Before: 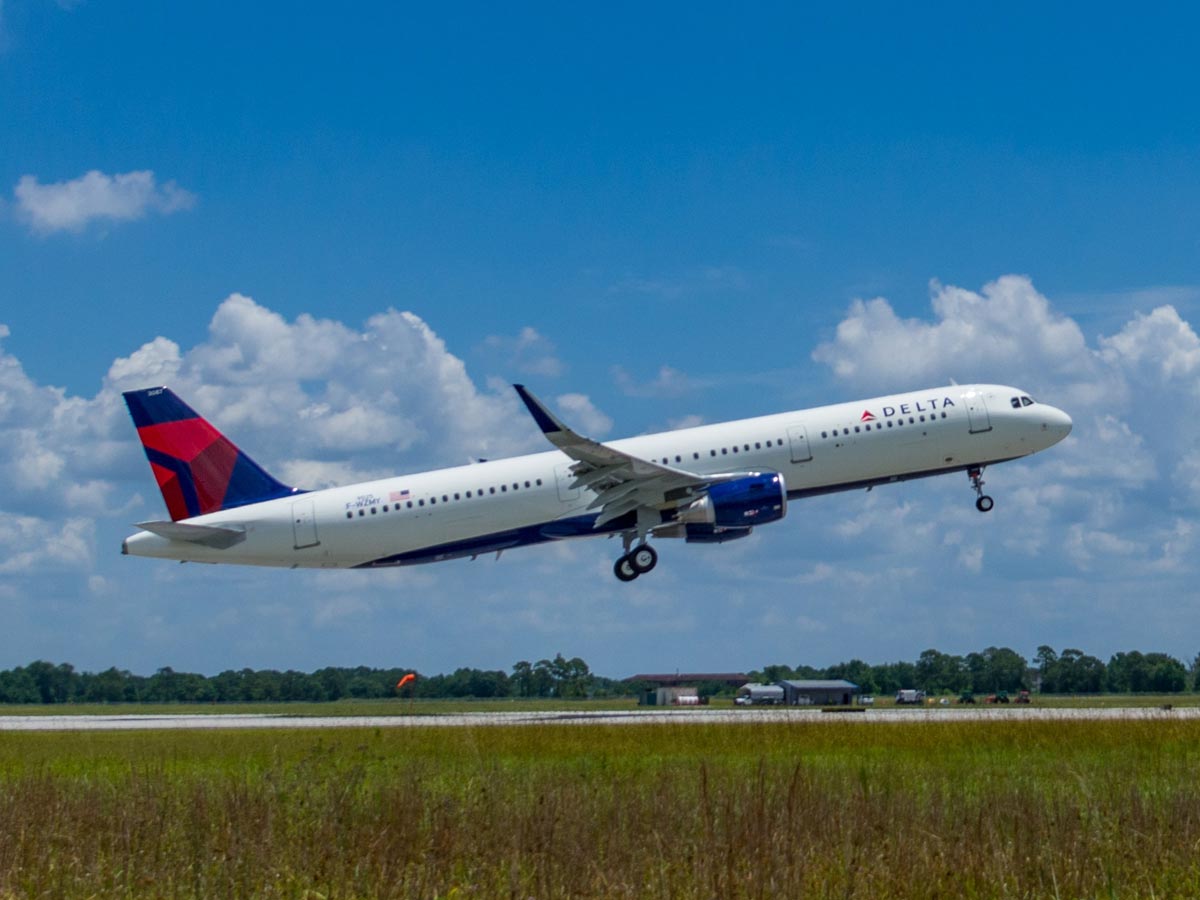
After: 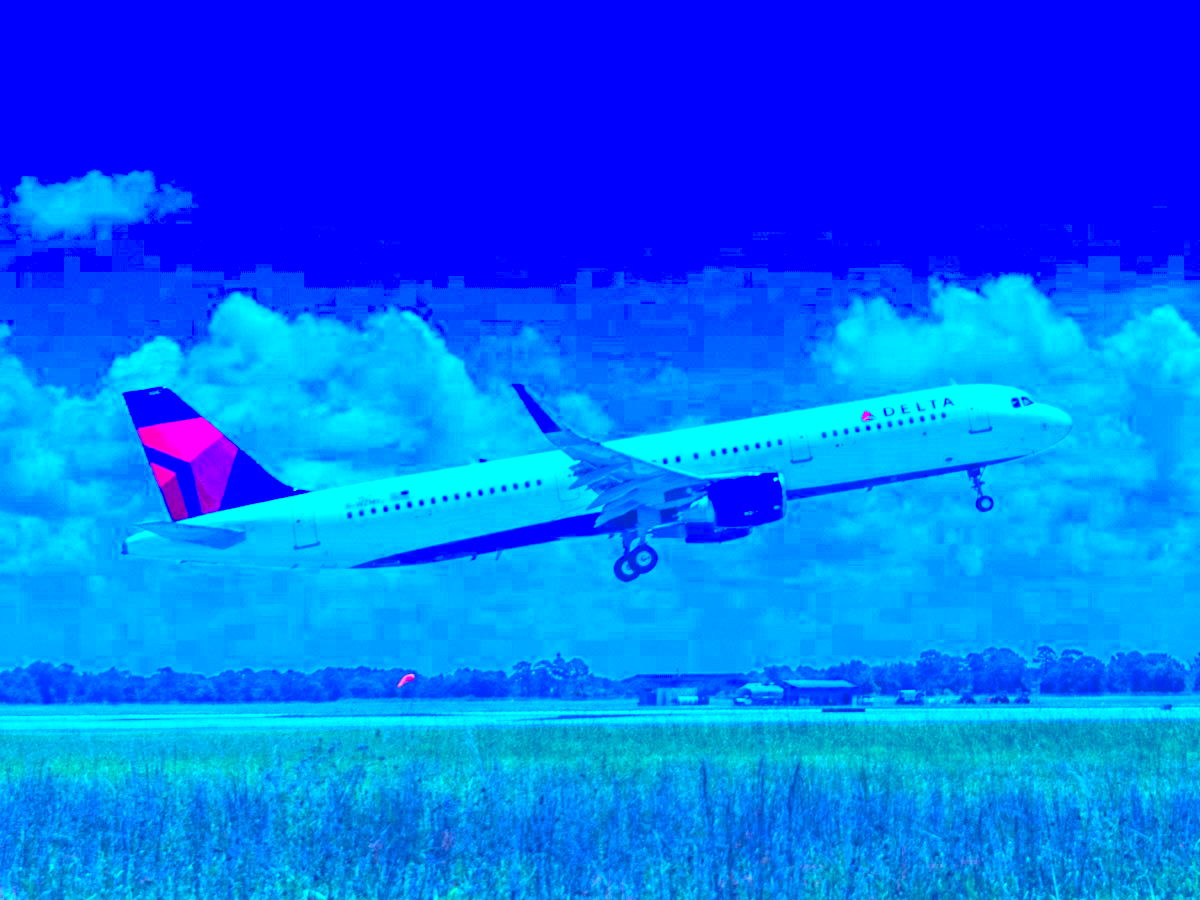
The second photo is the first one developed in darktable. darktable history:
color calibration: output R [0.948, 0.091, -0.04, 0], output G [-0.3, 1.384, -0.085, 0], output B [-0.108, 0.061, 1.08, 0], illuminant as shot in camera, x 0.484, y 0.43, temperature 2405.29 K
exposure: black level correction -0.023, exposure 1.397 EV, compensate highlight preservation false
contrast brightness saturation: contrast 0.26, brightness 0.02, saturation 0.87
